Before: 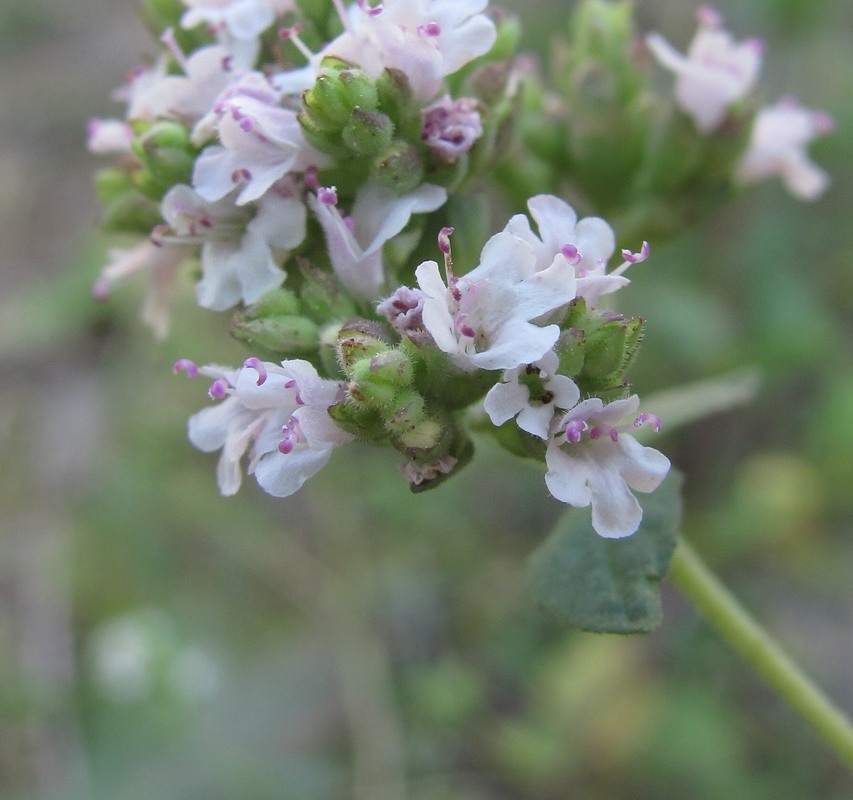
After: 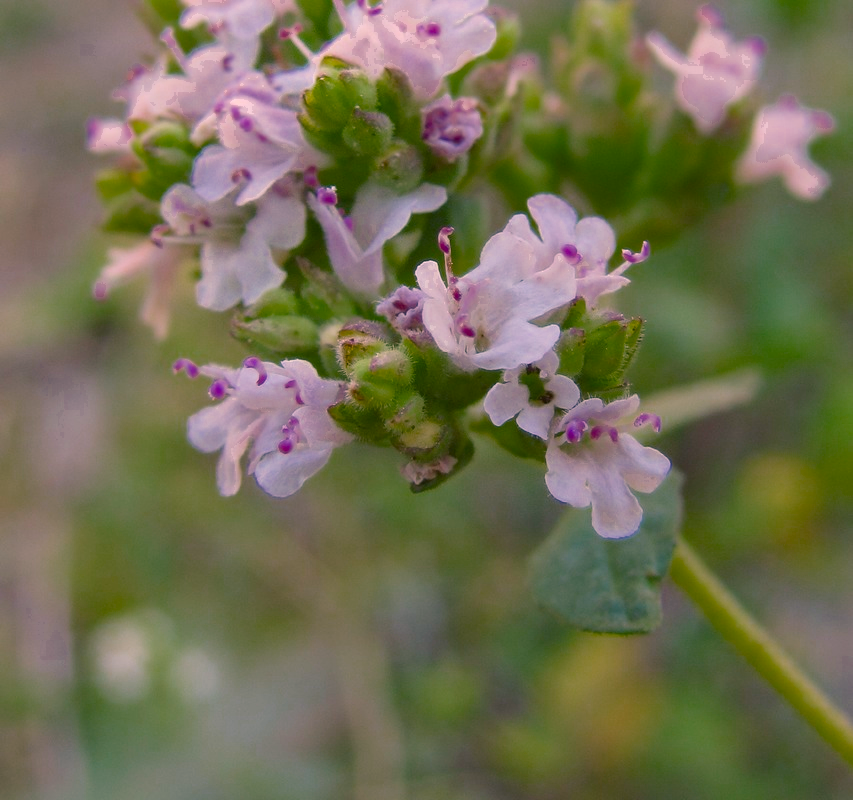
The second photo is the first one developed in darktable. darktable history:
color zones: curves: ch0 [(0.27, 0.396) (0.563, 0.504) (0.75, 0.5) (0.787, 0.307)]
color balance rgb: highlights gain › chroma 4.411%, highlights gain › hue 30.26°, perceptual saturation grading › global saturation 20%, perceptual saturation grading › highlights 1.583%, perceptual saturation grading › shadows 49.414%, global vibrance 20%
